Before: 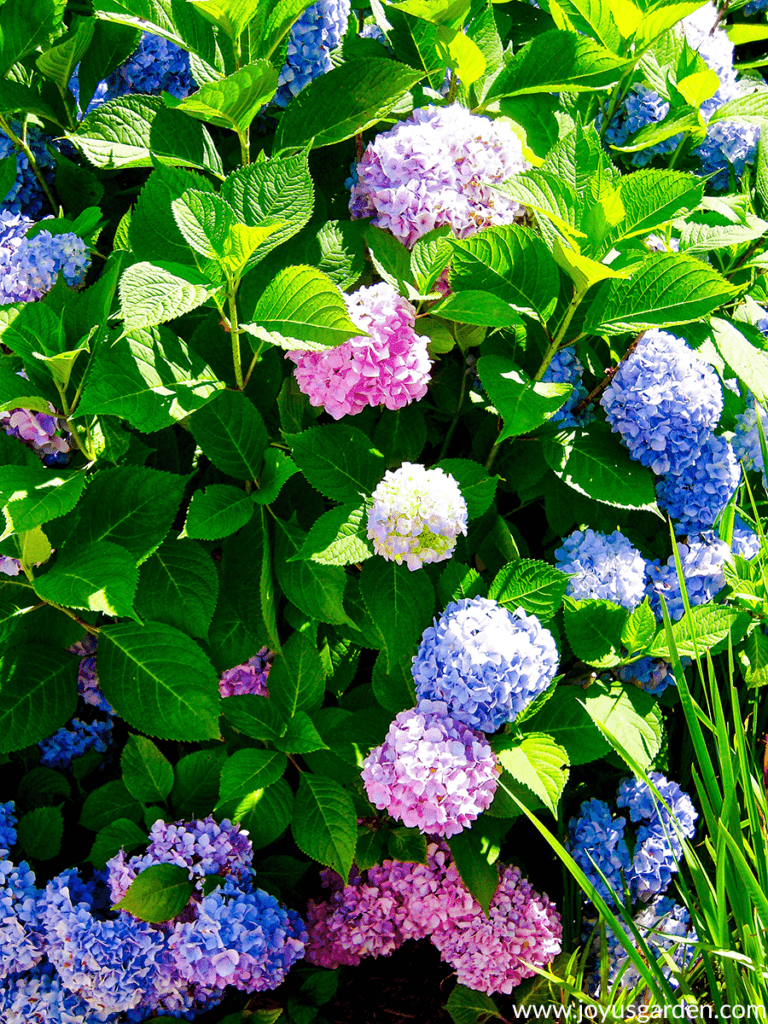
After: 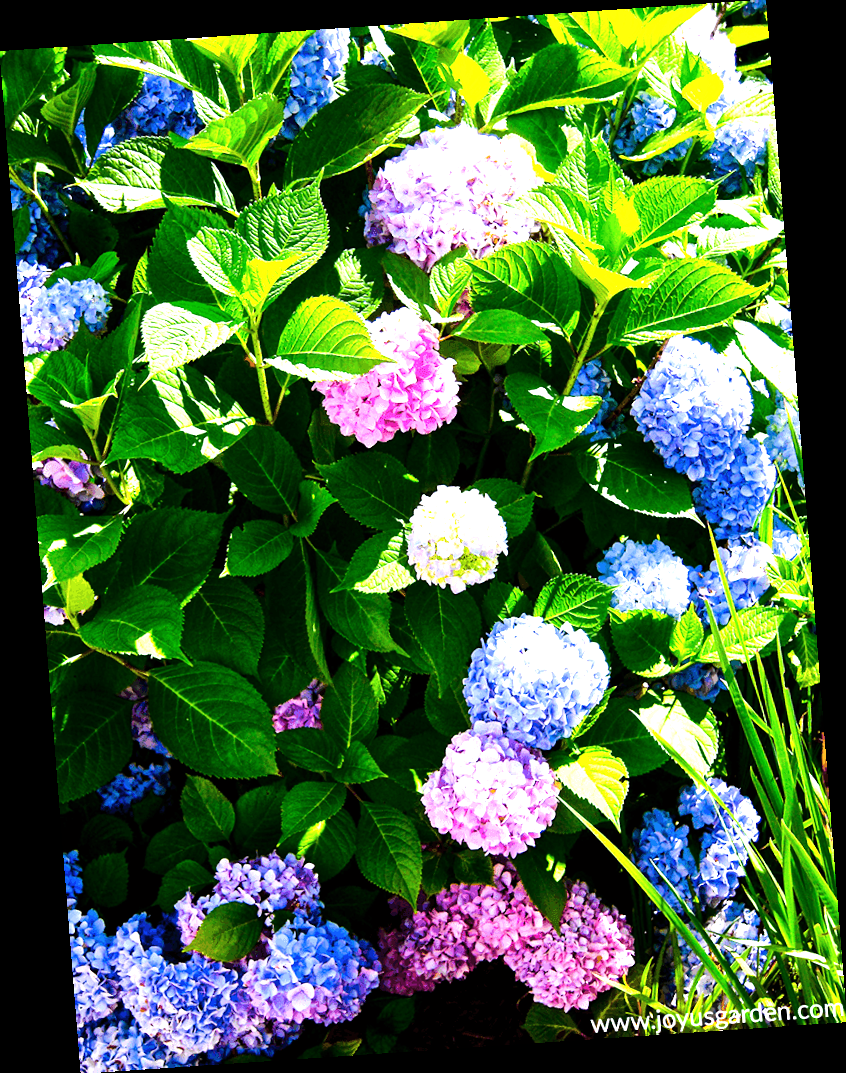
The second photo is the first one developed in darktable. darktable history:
tone equalizer: -8 EV -1.08 EV, -7 EV -1.01 EV, -6 EV -0.867 EV, -5 EV -0.578 EV, -3 EV 0.578 EV, -2 EV 0.867 EV, -1 EV 1.01 EV, +0 EV 1.08 EV, edges refinement/feathering 500, mask exposure compensation -1.57 EV, preserve details no
white balance: red 0.984, blue 1.059
rotate and perspective: rotation -4.2°, shear 0.006, automatic cropping off
